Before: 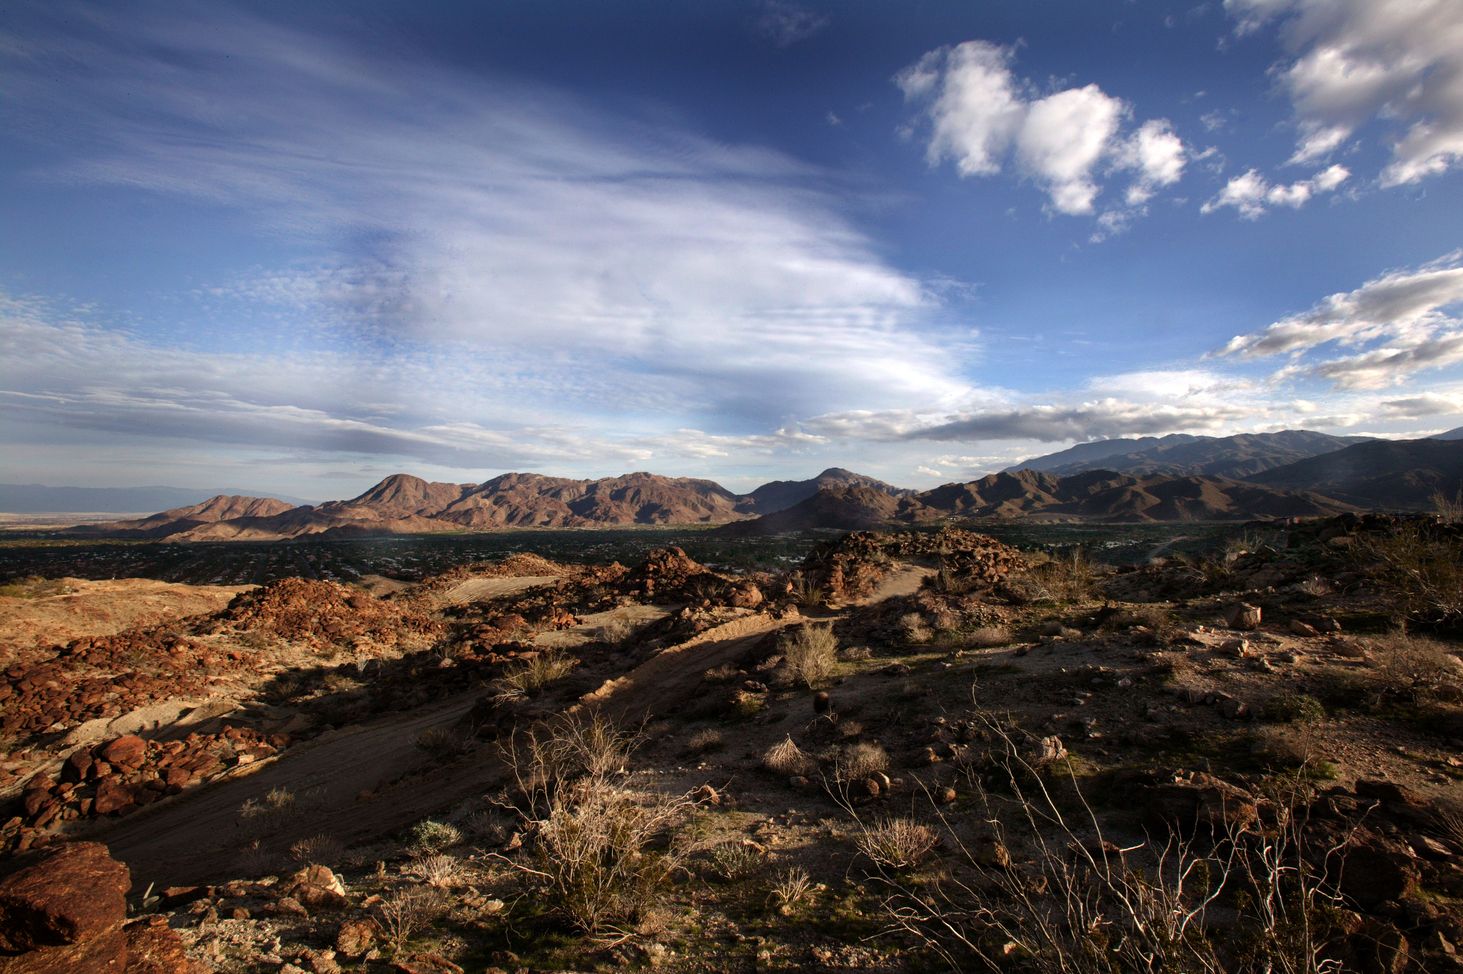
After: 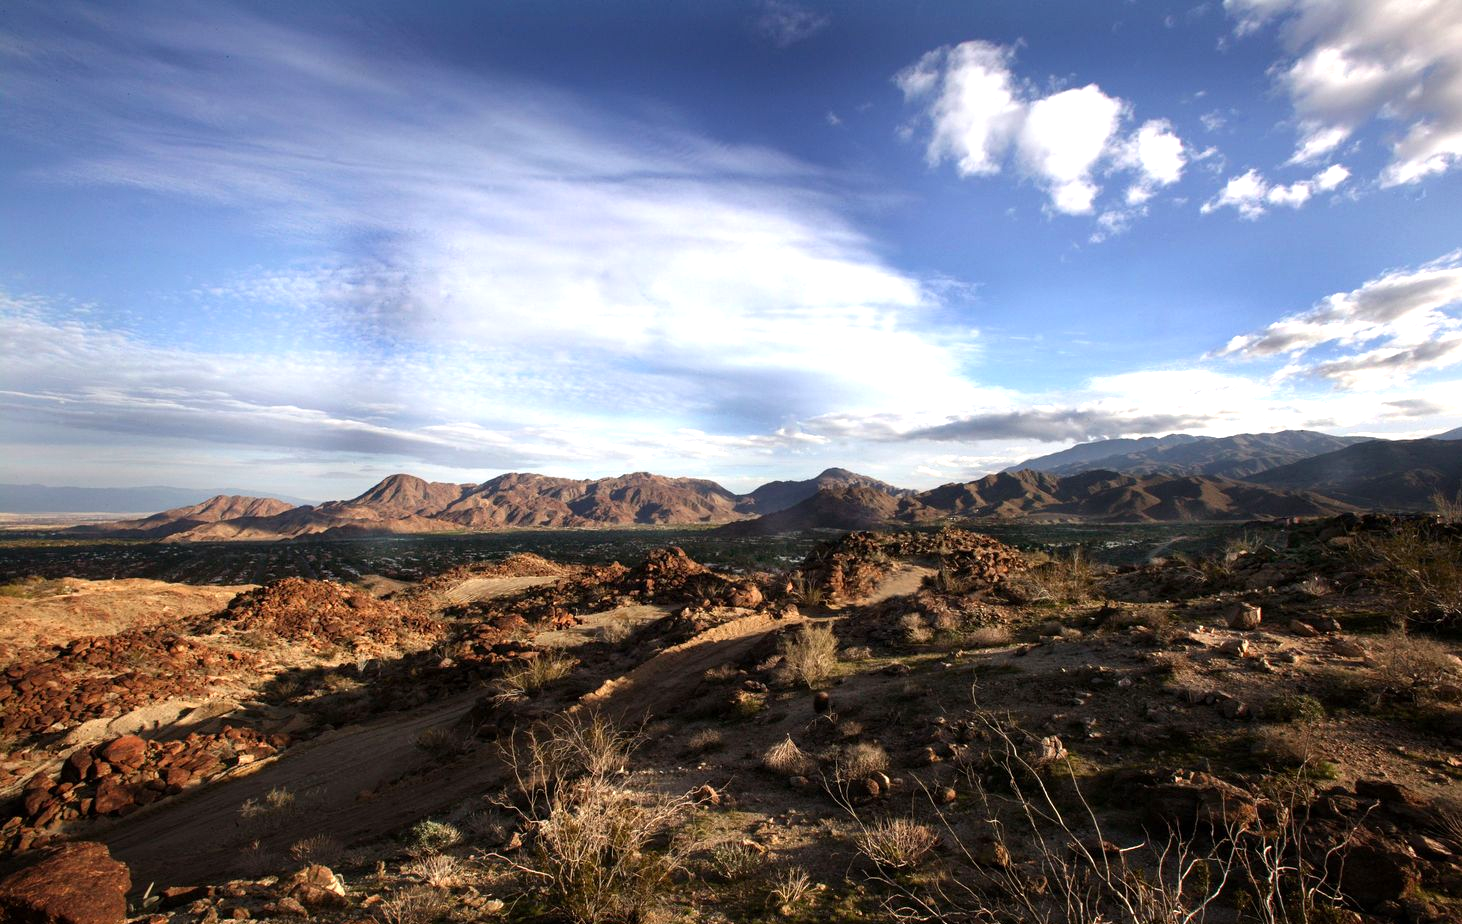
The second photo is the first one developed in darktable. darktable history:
graduated density: rotation -180°, offset 27.42
crop and rotate: top 0%, bottom 5.097%
exposure: exposure 0.74 EV, compensate highlight preservation false
